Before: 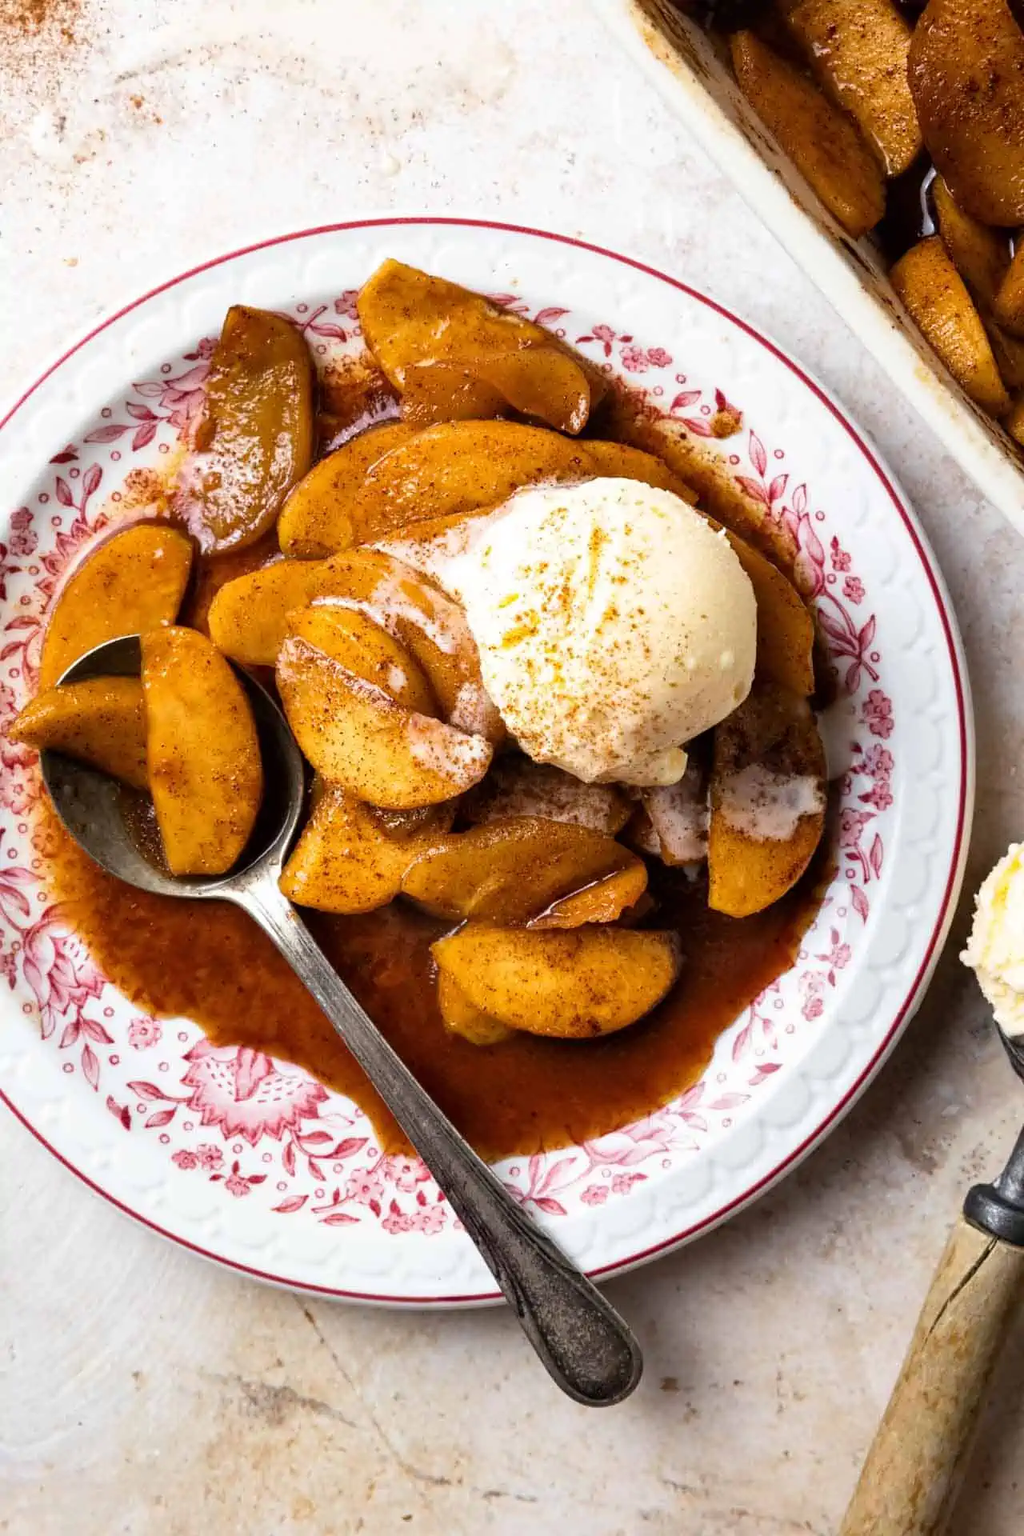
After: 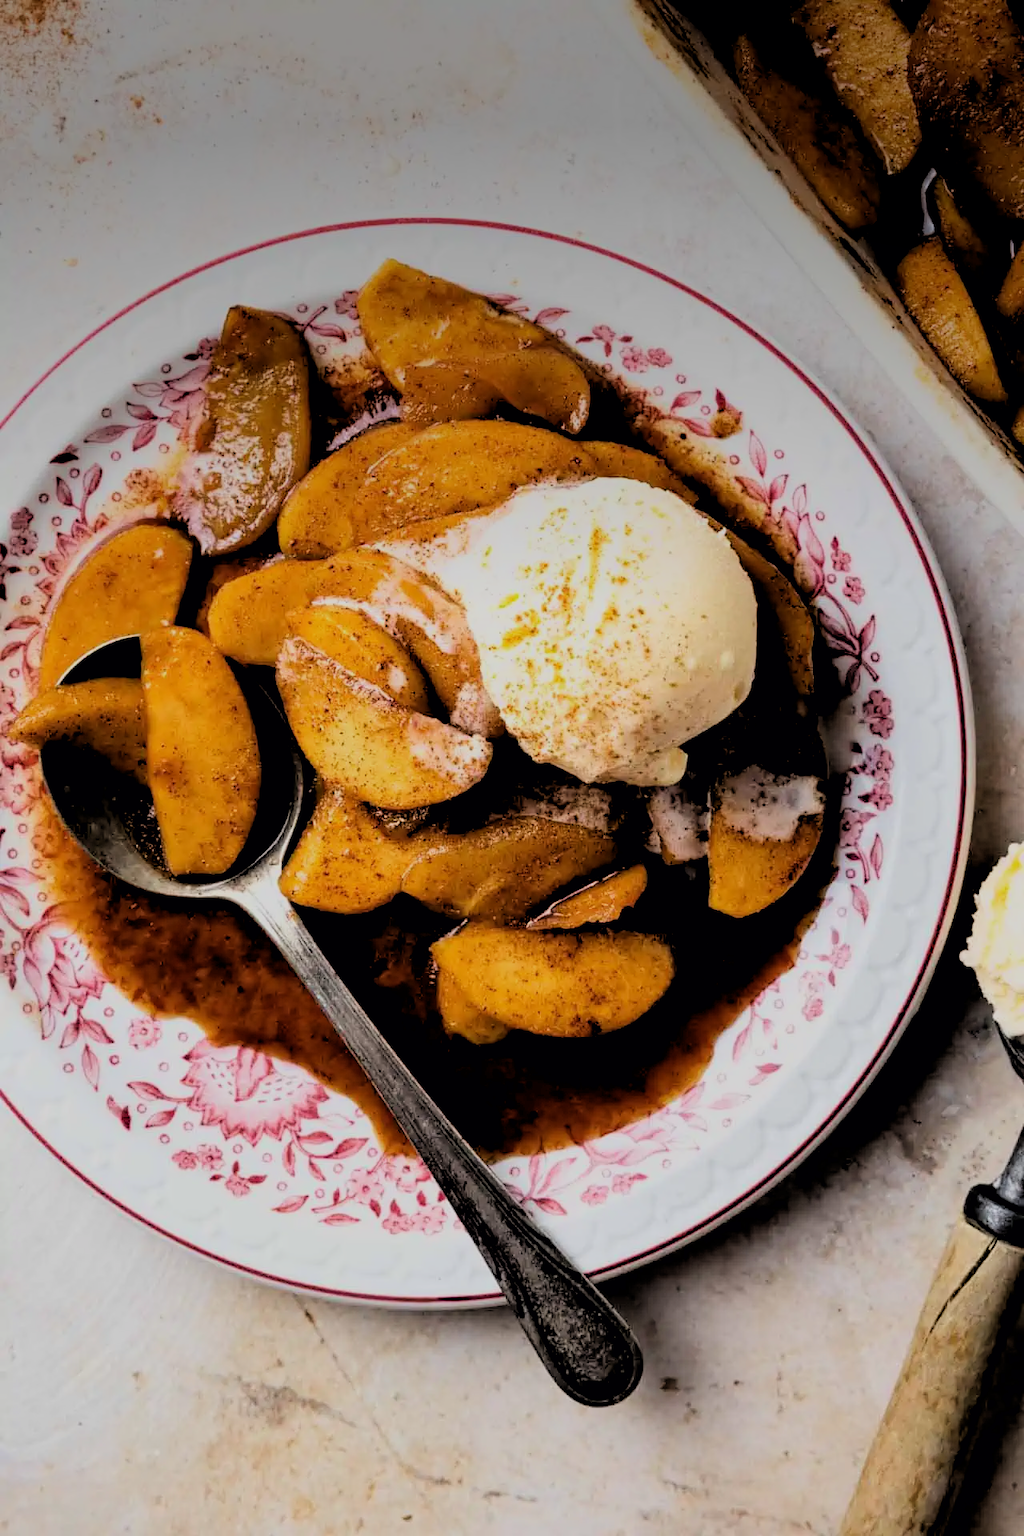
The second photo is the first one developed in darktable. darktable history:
white balance: red 1, blue 1
filmic rgb: black relative exposure -7.15 EV, white relative exposure 5.36 EV, hardness 3.02, color science v6 (2022)
rgb levels: levels [[0.034, 0.472, 0.904], [0, 0.5, 1], [0, 0.5, 1]]
vignetting: fall-off start 97.52%, fall-off radius 100%, brightness -0.574, saturation 0, center (-0.027, 0.404), width/height ratio 1.368, unbound false
